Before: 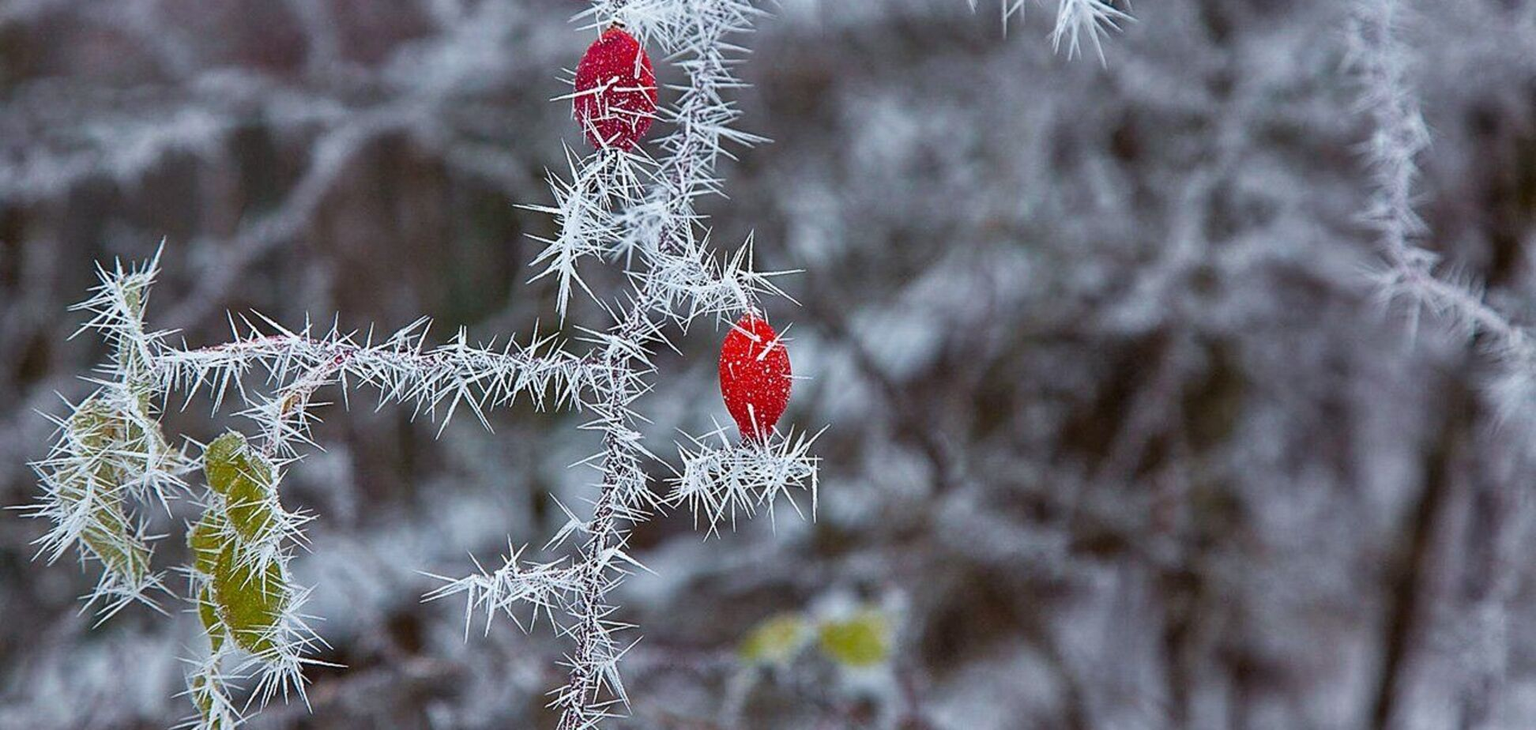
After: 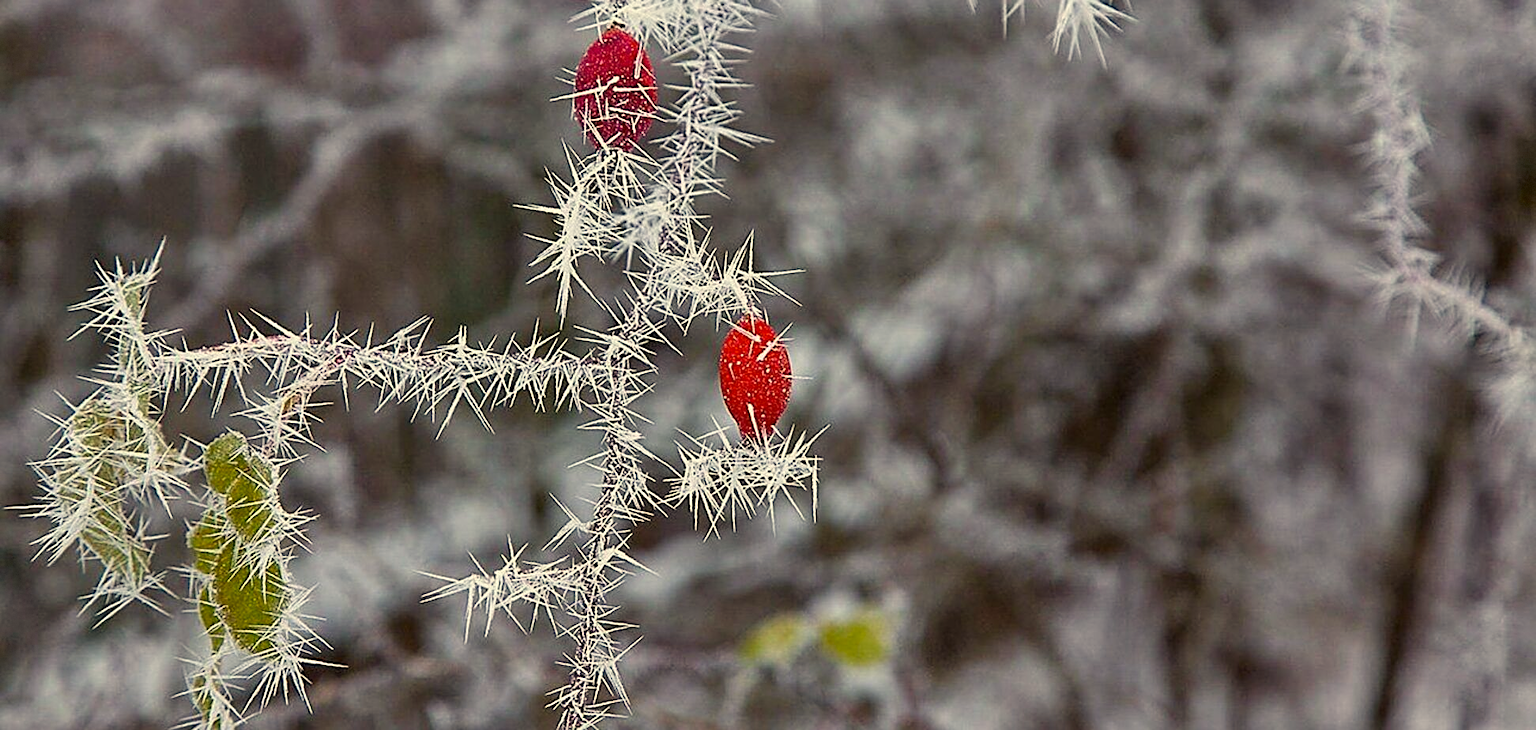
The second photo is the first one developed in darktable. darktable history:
sharpen: on, module defaults
vignetting: fall-off start 100.13%, dithering 8-bit output
color correction: highlights a* 2.53, highlights b* 22.83
